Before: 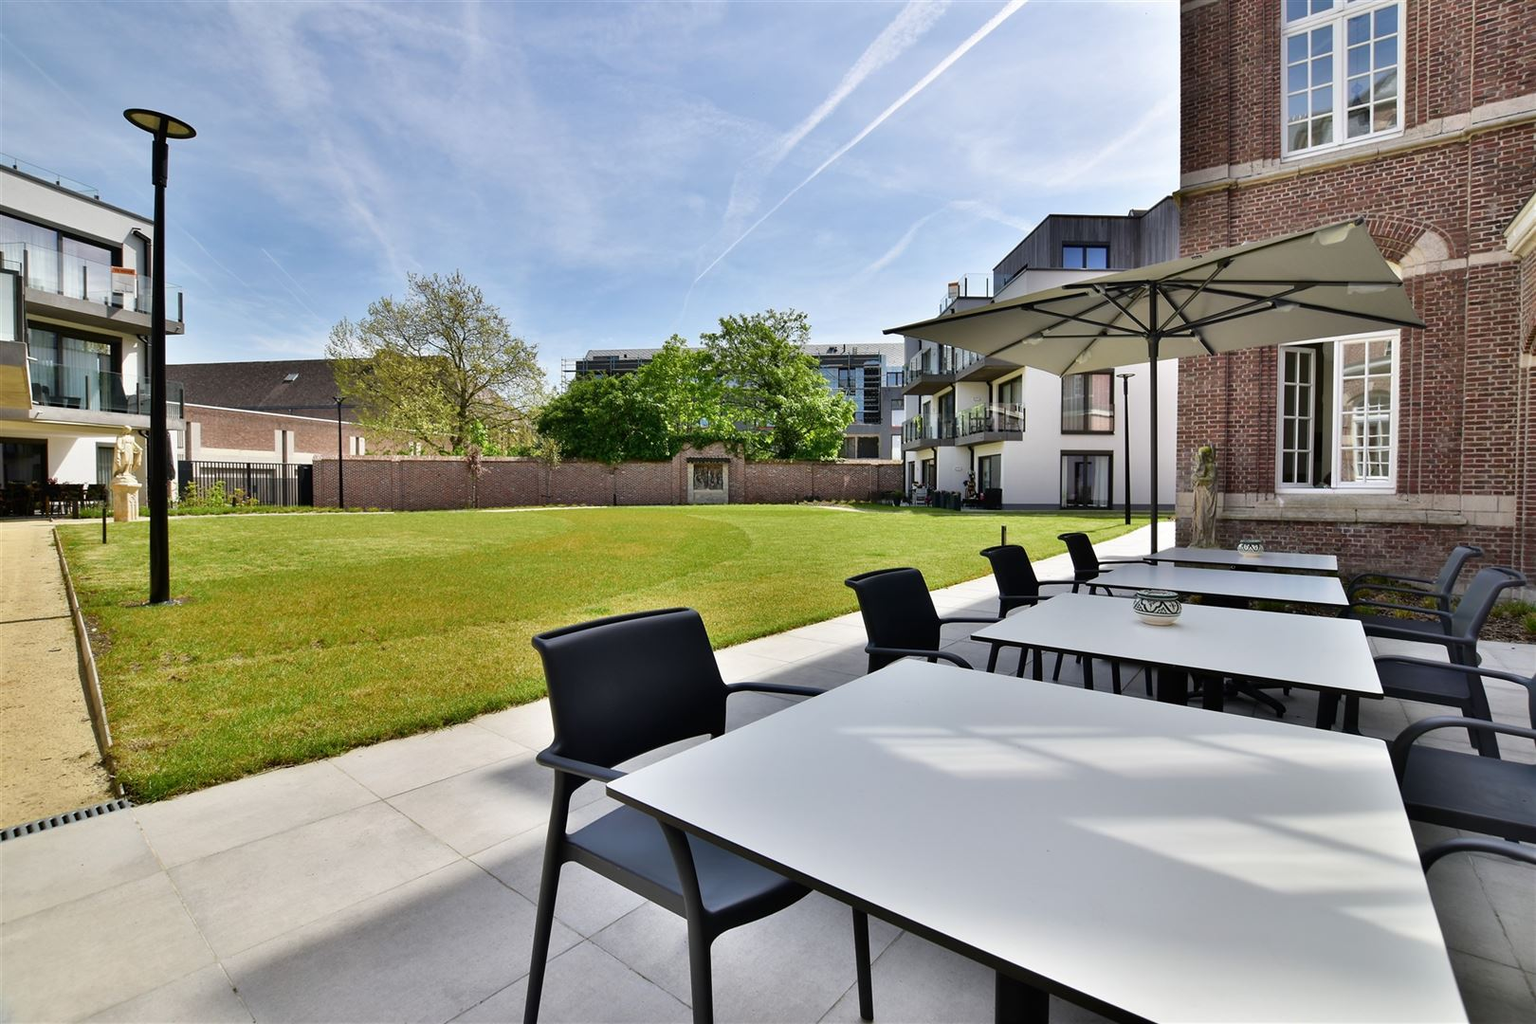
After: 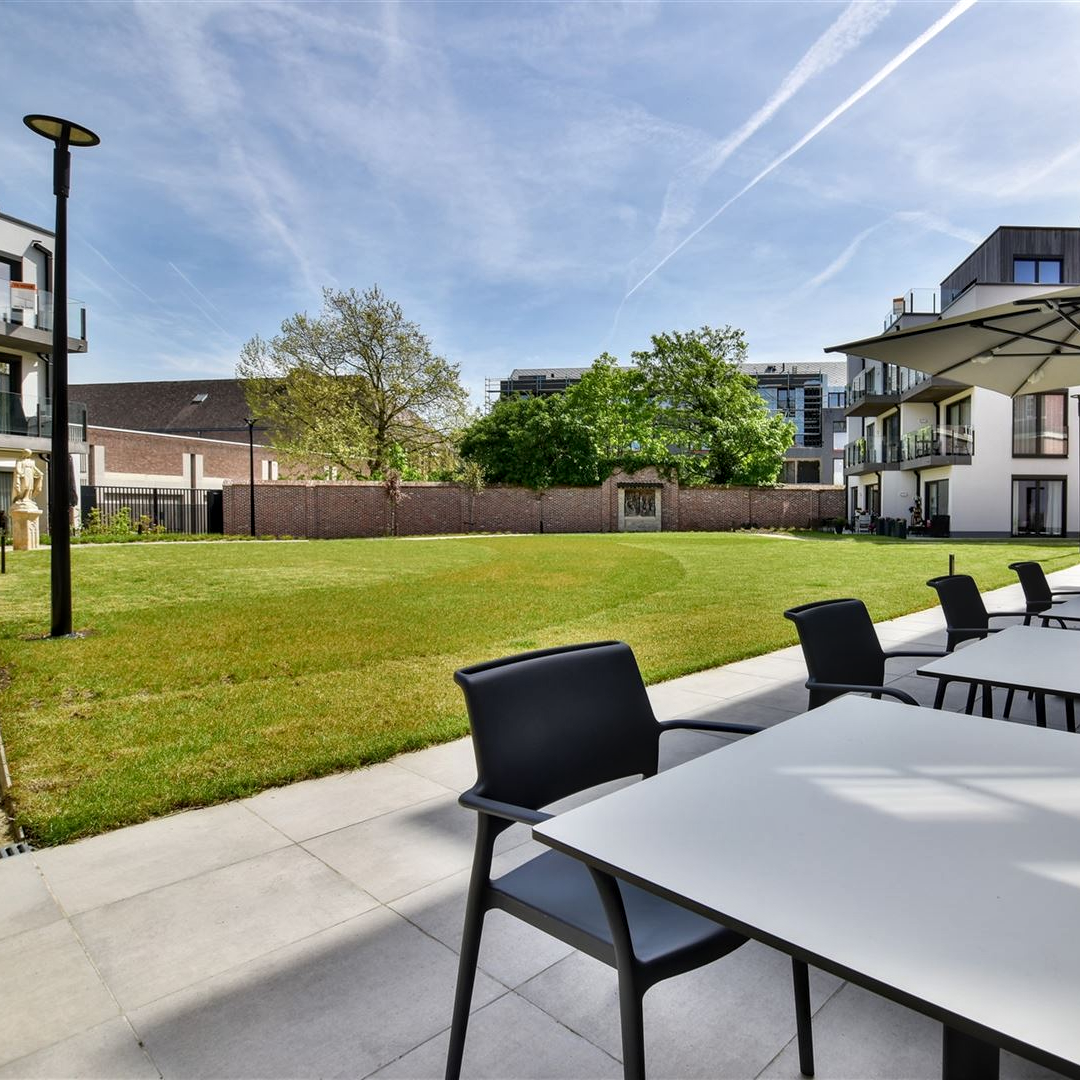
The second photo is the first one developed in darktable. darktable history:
local contrast: on, module defaults
crop and rotate: left 6.617%, right 26.717%
